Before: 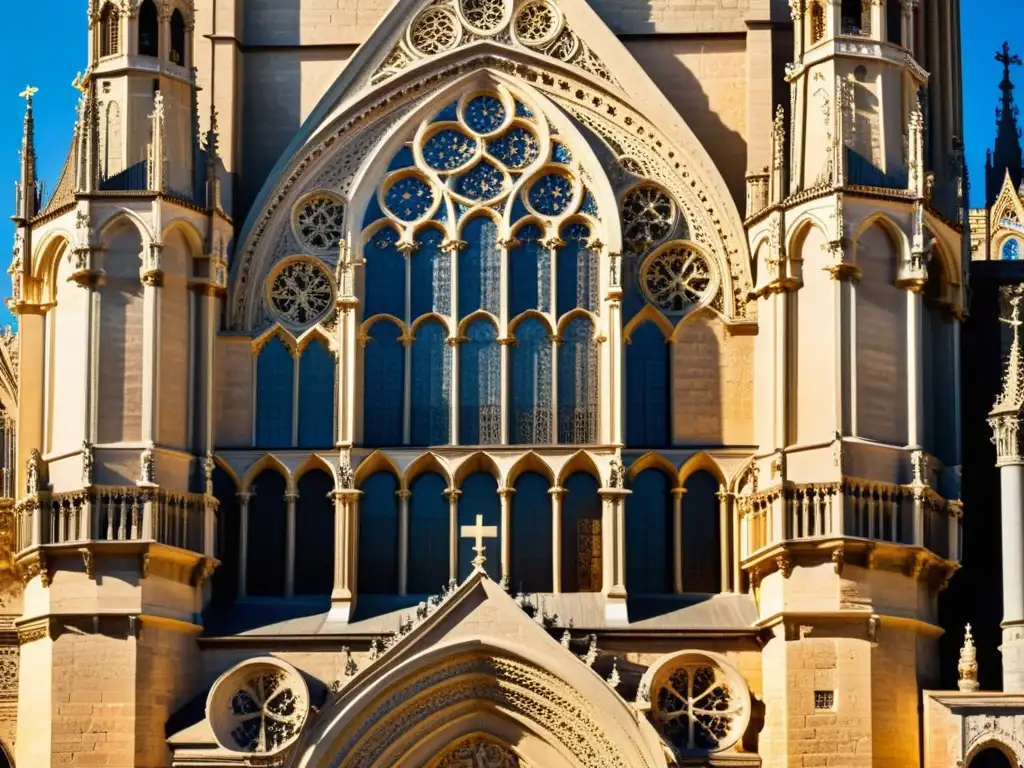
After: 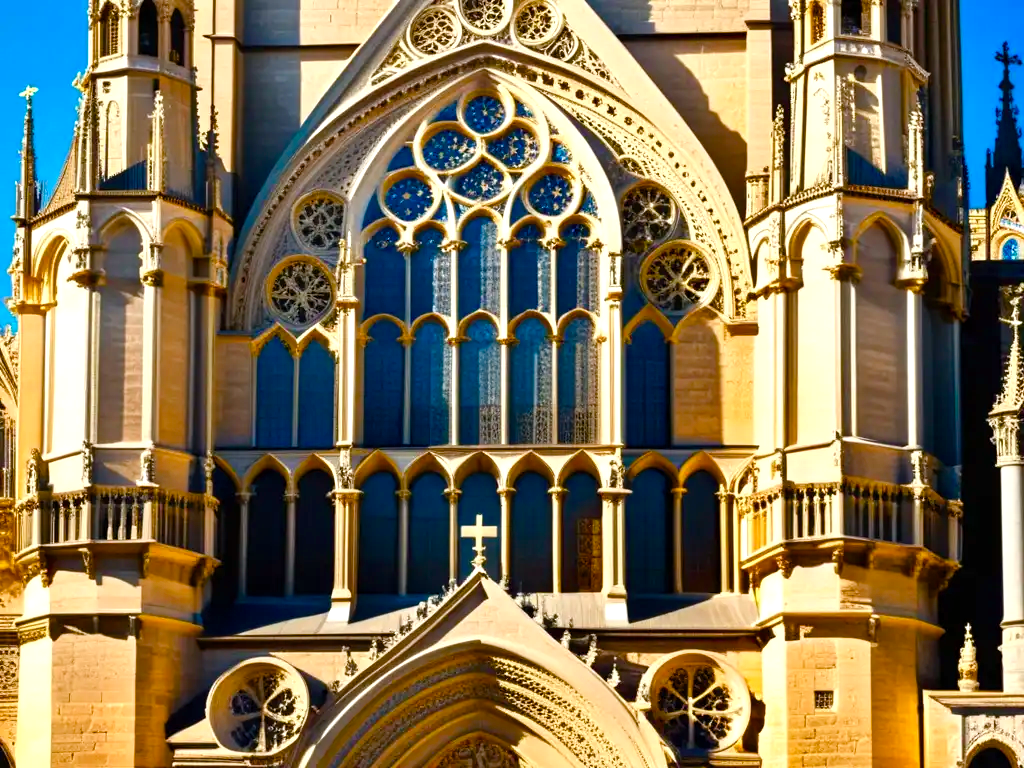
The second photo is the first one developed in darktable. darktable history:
color balance rgb: perceptual saturation grading › global saturation 20%, perceptual saturation grading › highlights -25.034%, perceptual saturation grading › shadows 50.018%, perceptual brilliance grading › global brilliance 11.196%, global vibrance 20%
